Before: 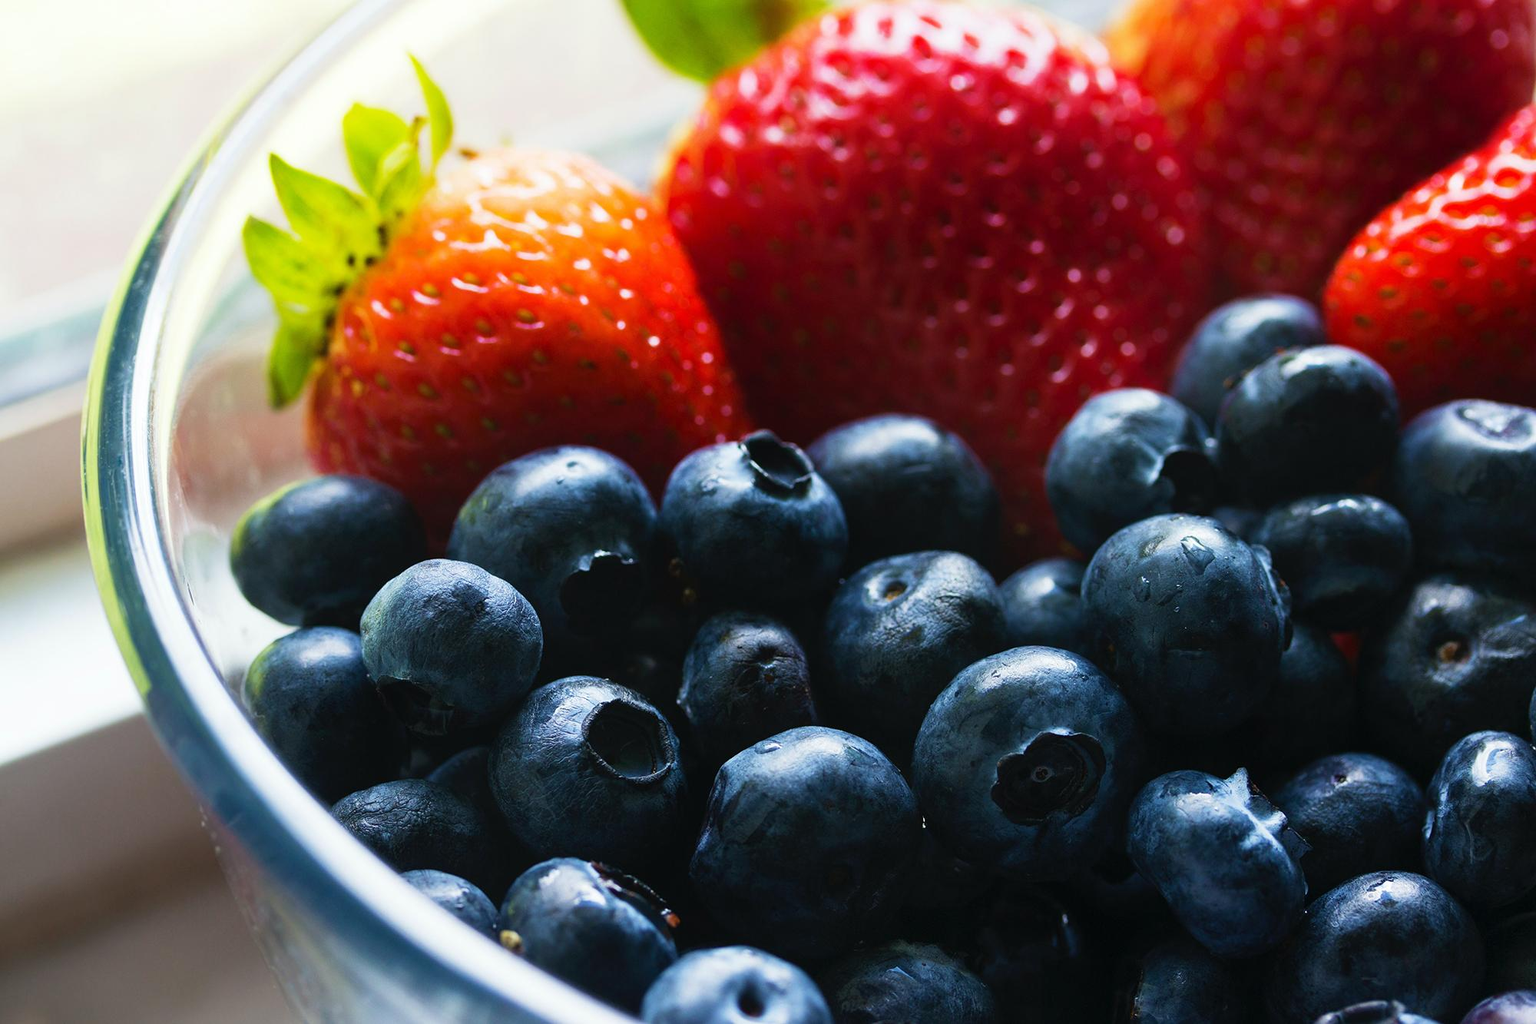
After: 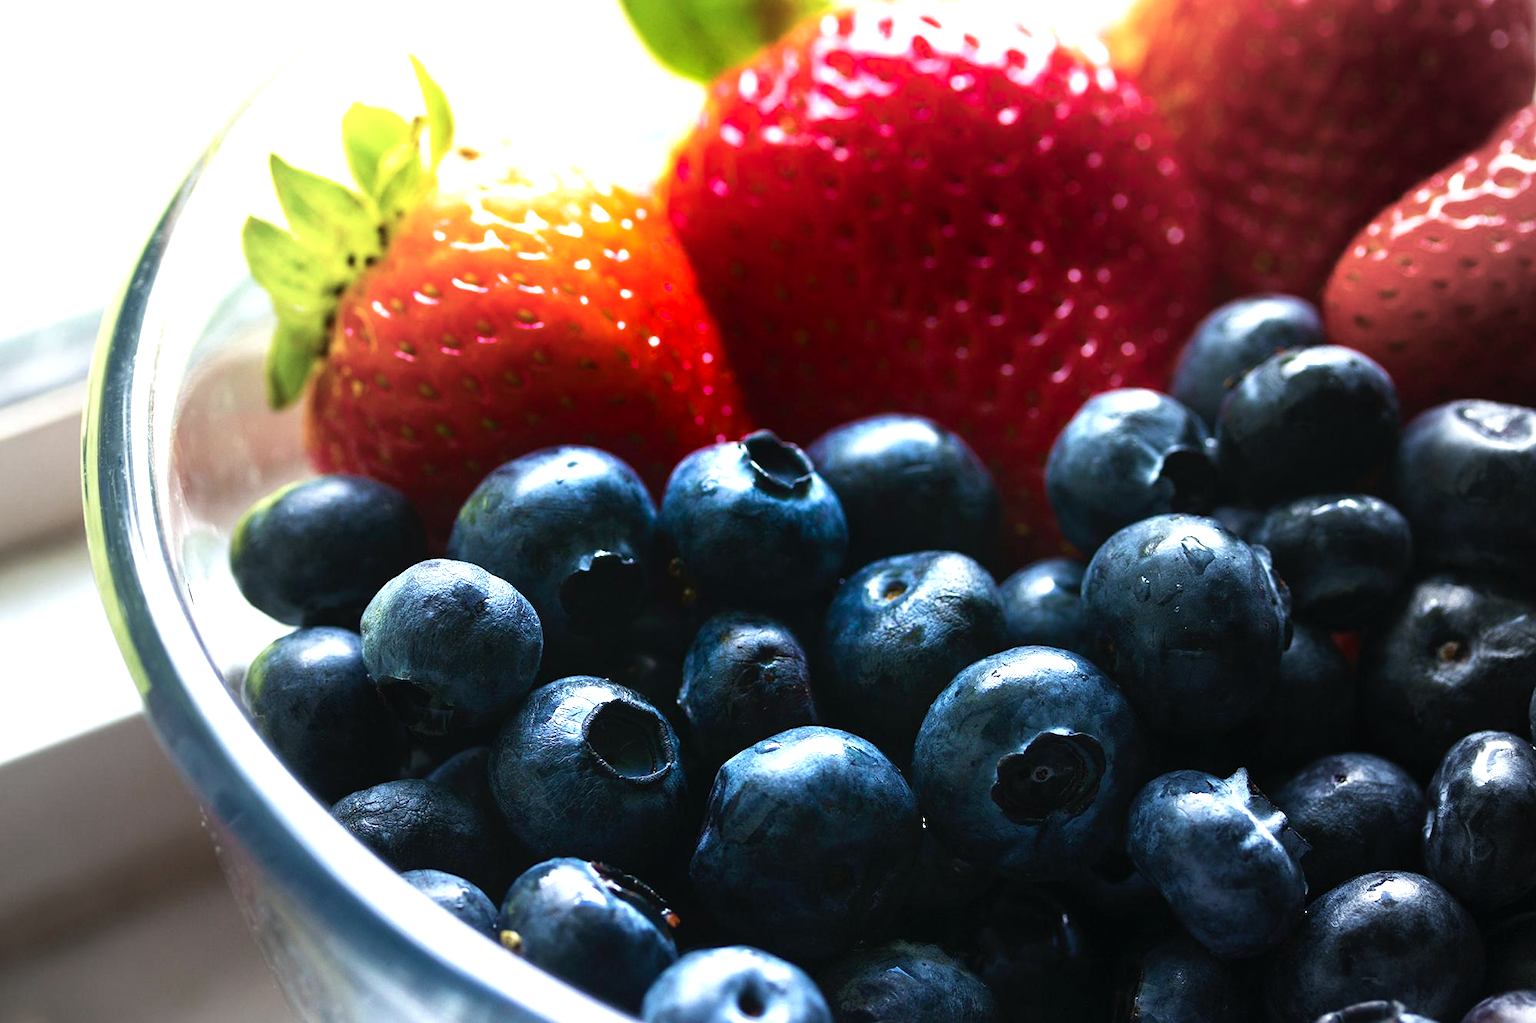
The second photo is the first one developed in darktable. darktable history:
vignetting: fall-off start 17.85%, fall-off radius 137.82%, brightness -0.268, width/height ratio 0.625, shape 0.595
color balance rgb: perceptual saturation grading › global saturation 30.476%, perceptual brilliance grading › global brilliance 20.179%, contrast 5.541%
